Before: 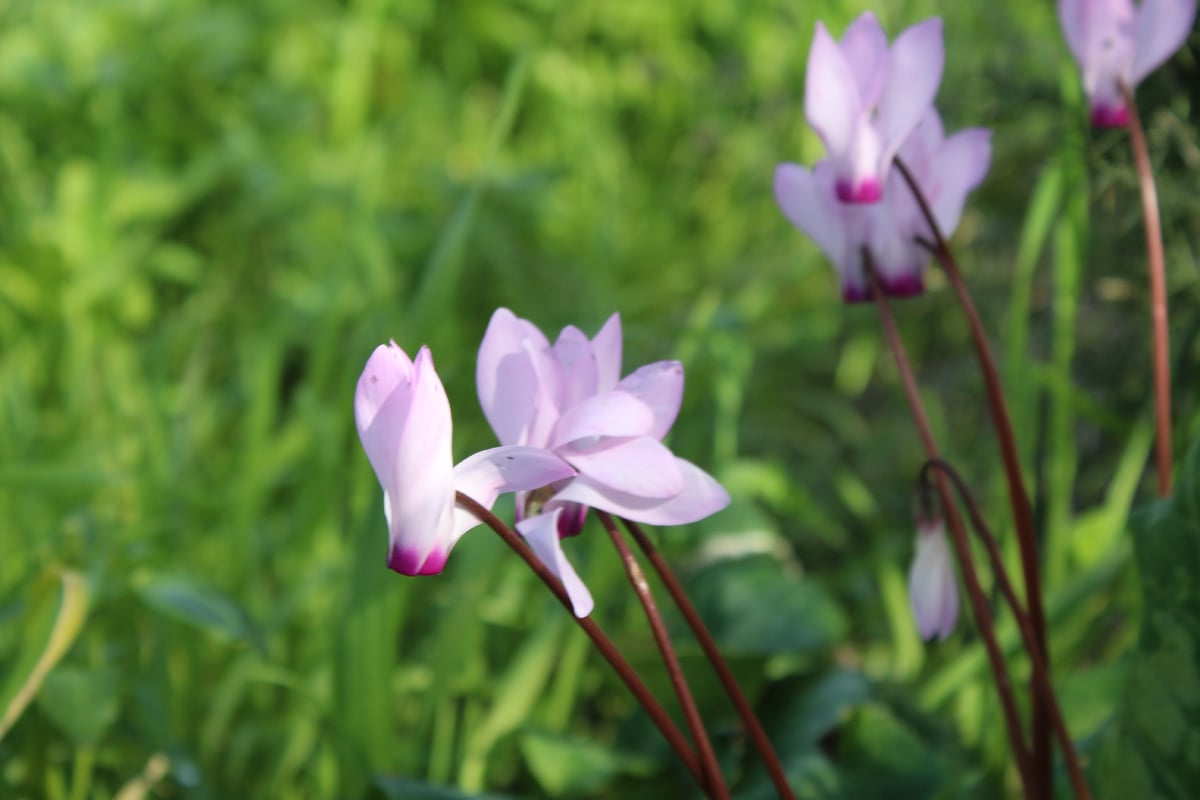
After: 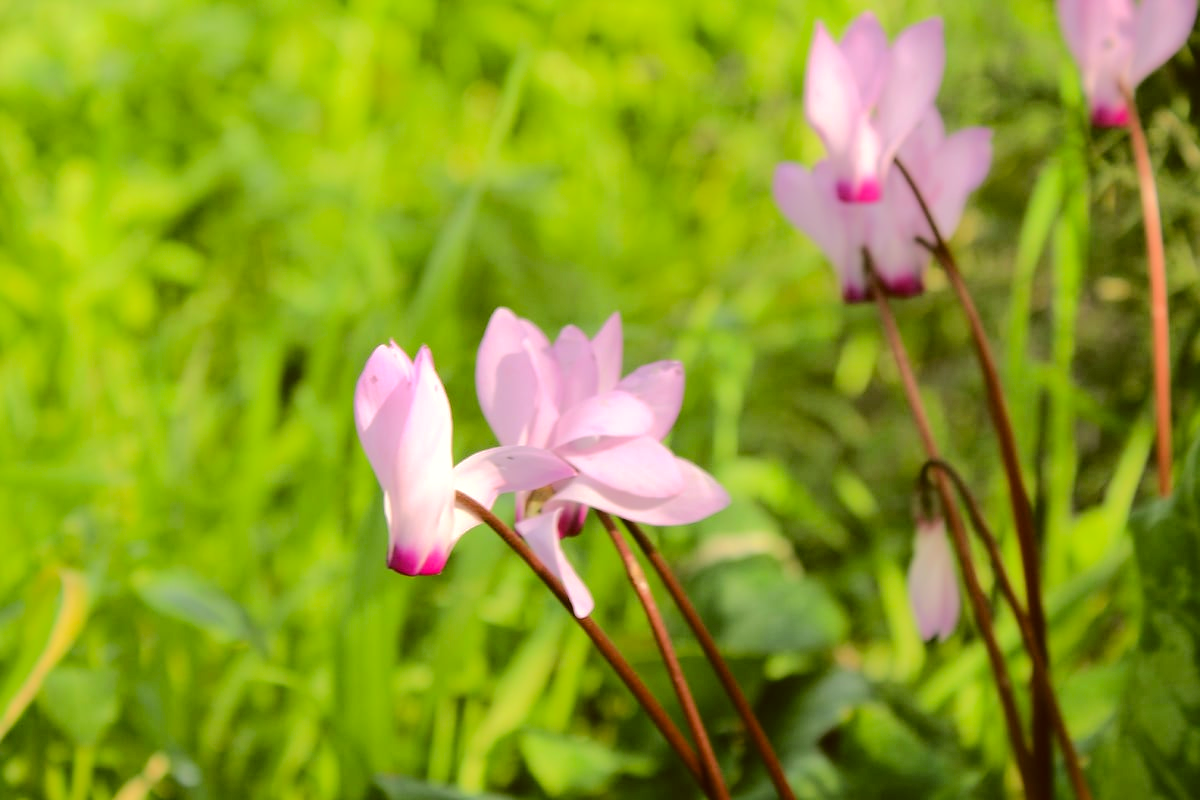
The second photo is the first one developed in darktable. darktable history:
base curve: curves: ch0 [(0, 0) (0.74, 0.67) (1, 1)], preserve colors none
exposure: exposure 0.167 EV, compensate highlight preservation false
tone equalizer: -7 EV 0.15 EV, -6 EV 0.602 EV, -5 EV 1.15 EV, -4 EV 1.35 EV, -3 EV 1.17 EV, -2 EV 0.6 EV, -1 EV 0.153 EV, edges refinement/feathering 500, mask exposure compensation -1.26 EV, preserve details no
color correction: highlights a* 8.85, highlights b* 15.28, shadows a* -0.503, shadows b* 27
